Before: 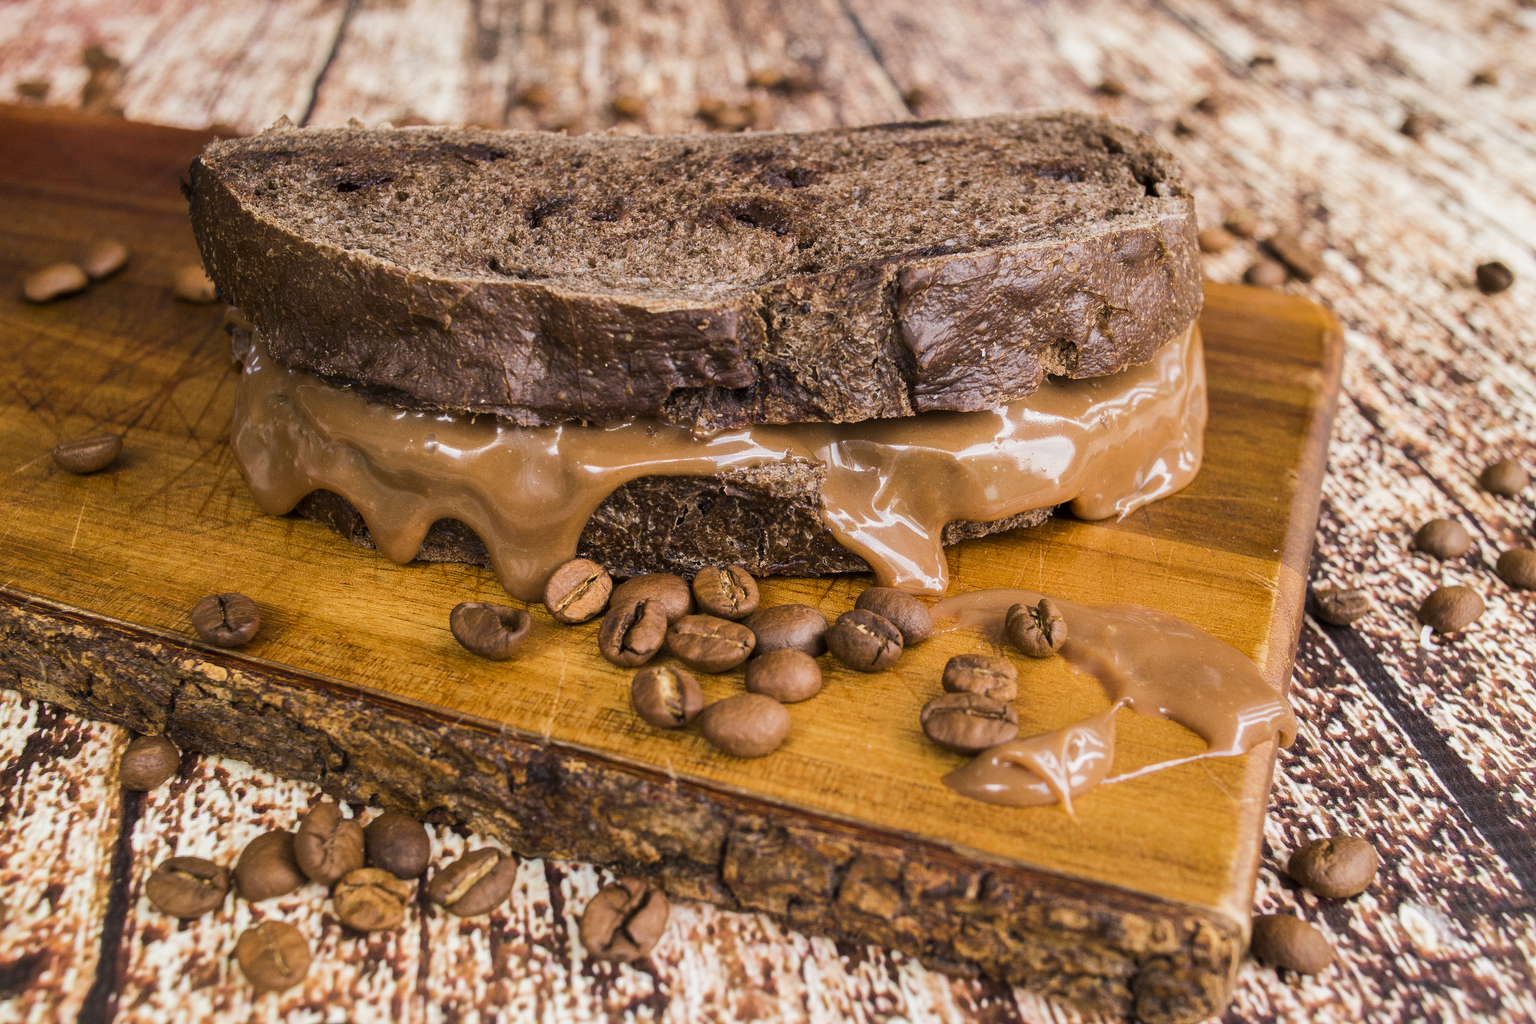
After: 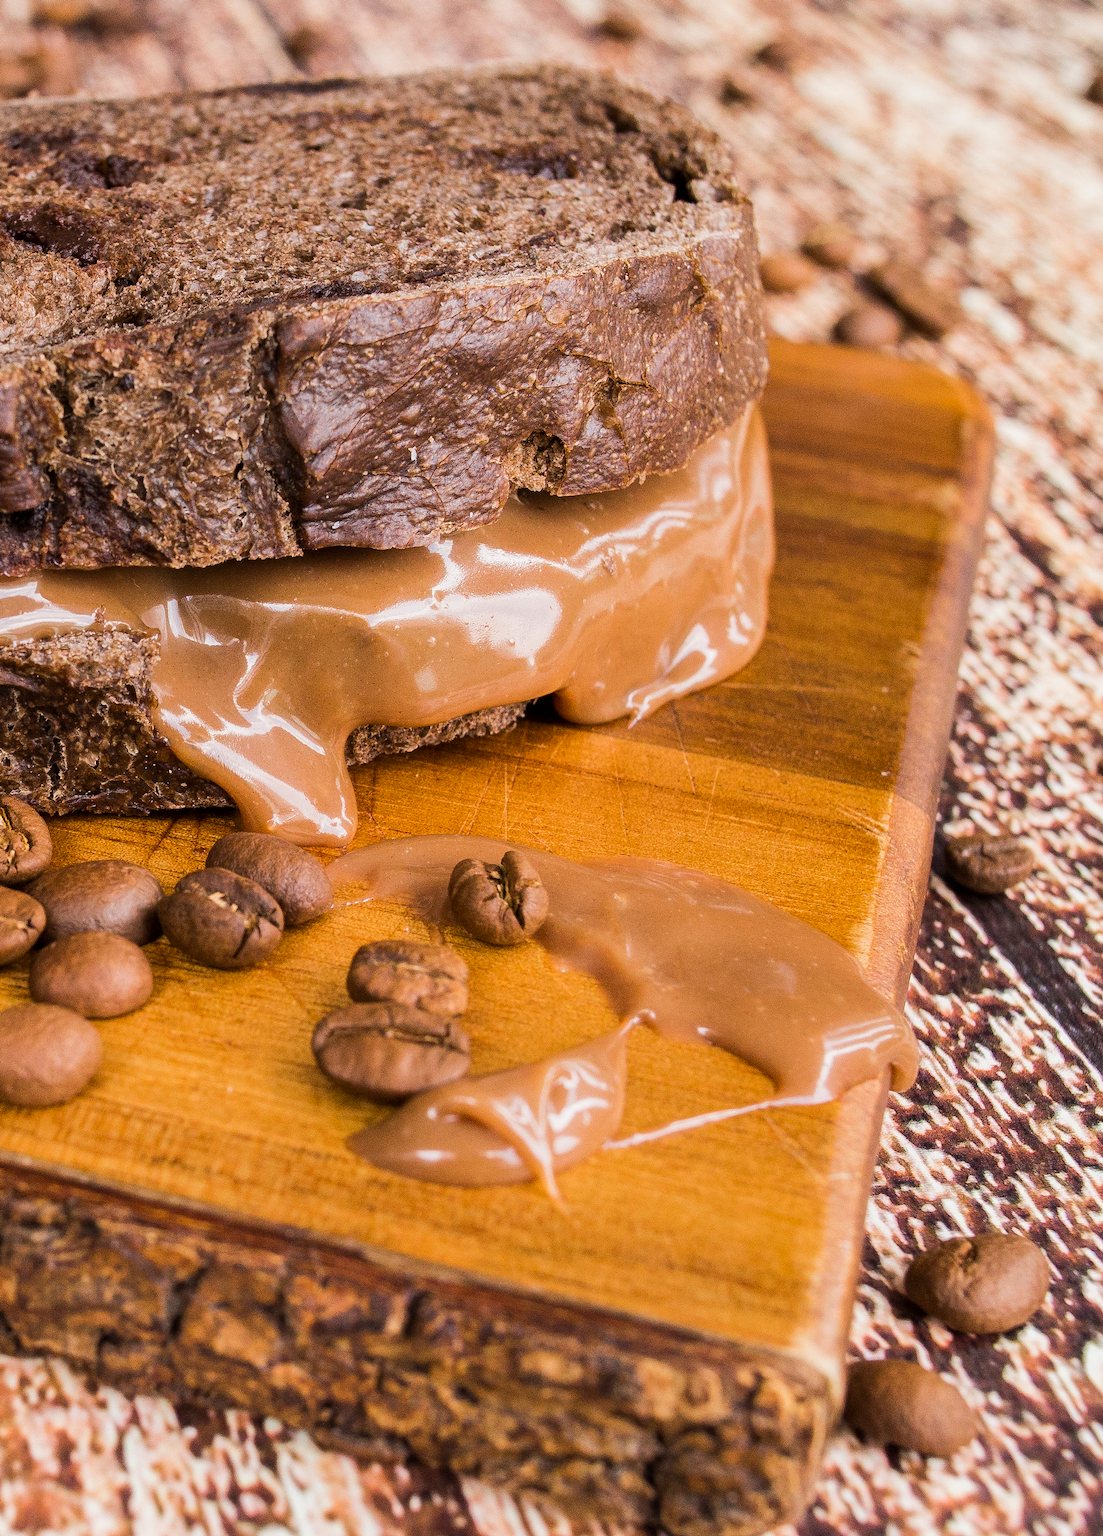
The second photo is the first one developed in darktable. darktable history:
crop: left 47.362%, top 6.964%, right 8.1%
